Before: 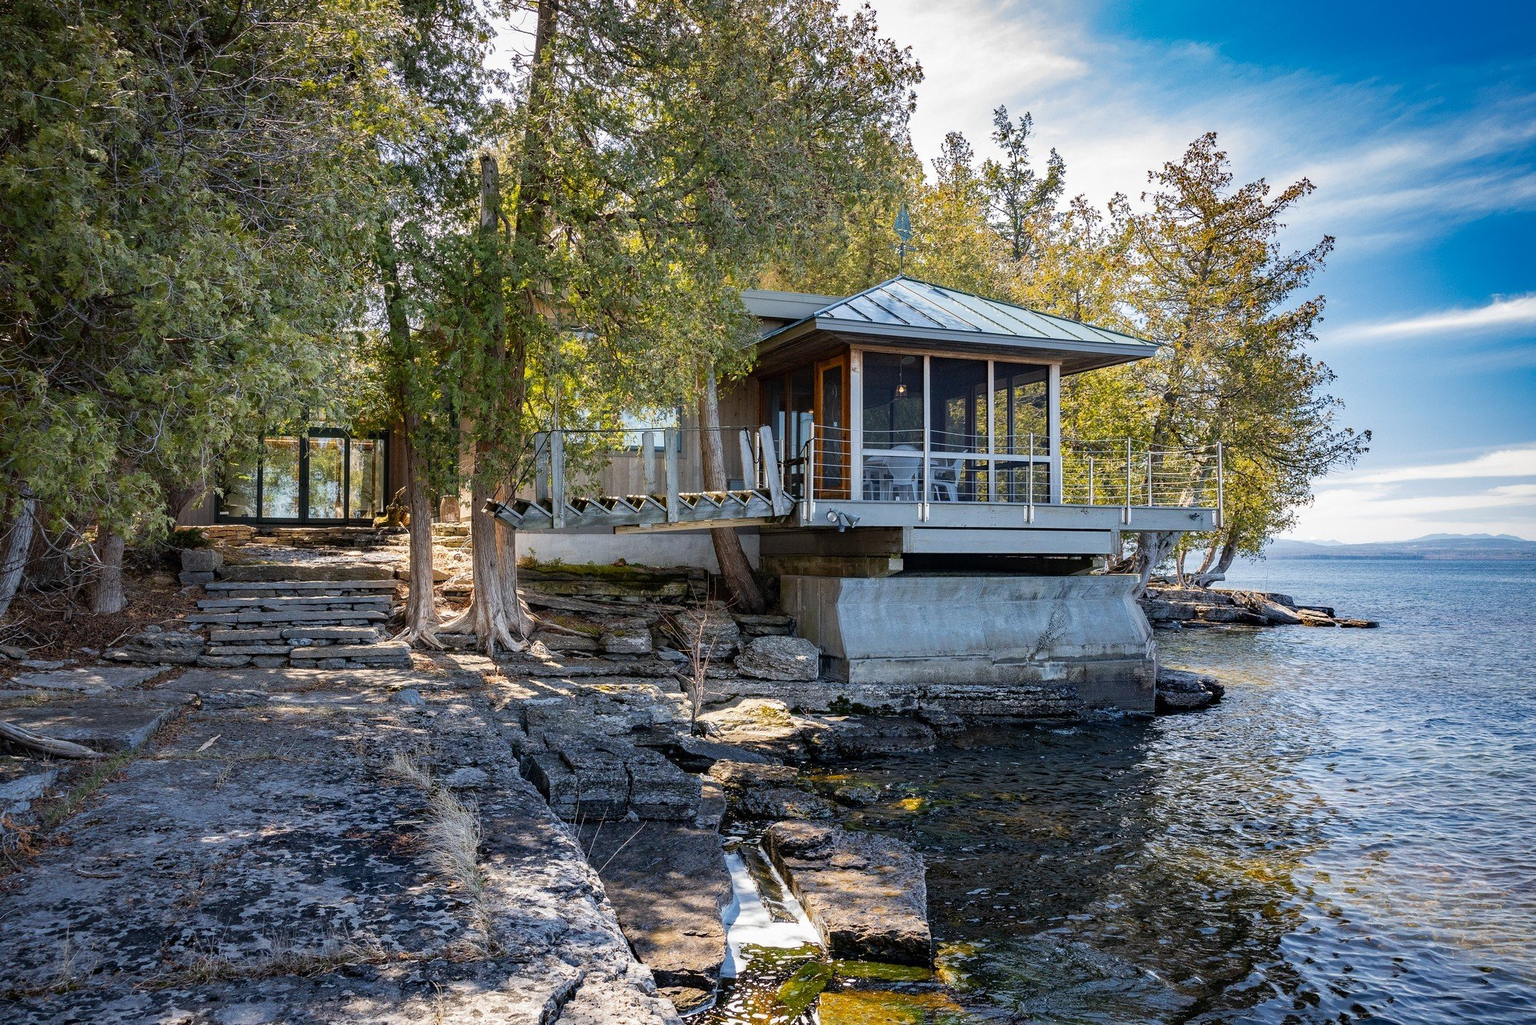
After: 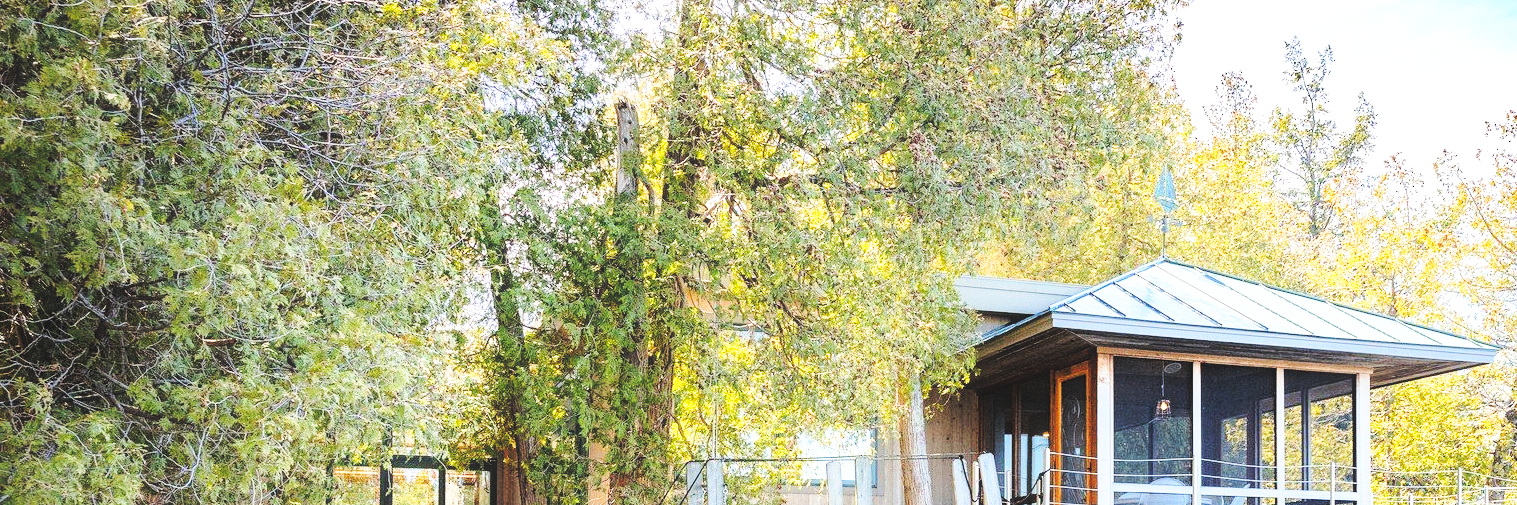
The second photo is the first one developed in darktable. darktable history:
contrast brightness saturation: brightness 0.272
exposure: compensate exposure bias true, compensate highlight preservation false
tone equalizer: -8 EV -0.729 EV, -7 EV -0.729 EV, -6 EV -0.637 EV, -5 EV -0.363 EV, -3 EV 0.383 EV, -2 EV 0.6 EV, -1 EV 0.684 EV, +0 EV 0.744 EV
crop: left 0.536%, top 7.637%, right 23.57%, bottom 54.506%
base curve: curves: ch0 [(0, 0) (0.032, 0.037) (0.105, 0.228) (0.435, 0.76) (0.856, 0.983) (1, 1)], preserve colors none
contrast equalizer: octaves 7, y [[0.5, 0.486, 0.447, 0.446, 0.489, 0.5], [0.5 ×6], [0.5 ×6], [0 ×6], [0 ×6]]
